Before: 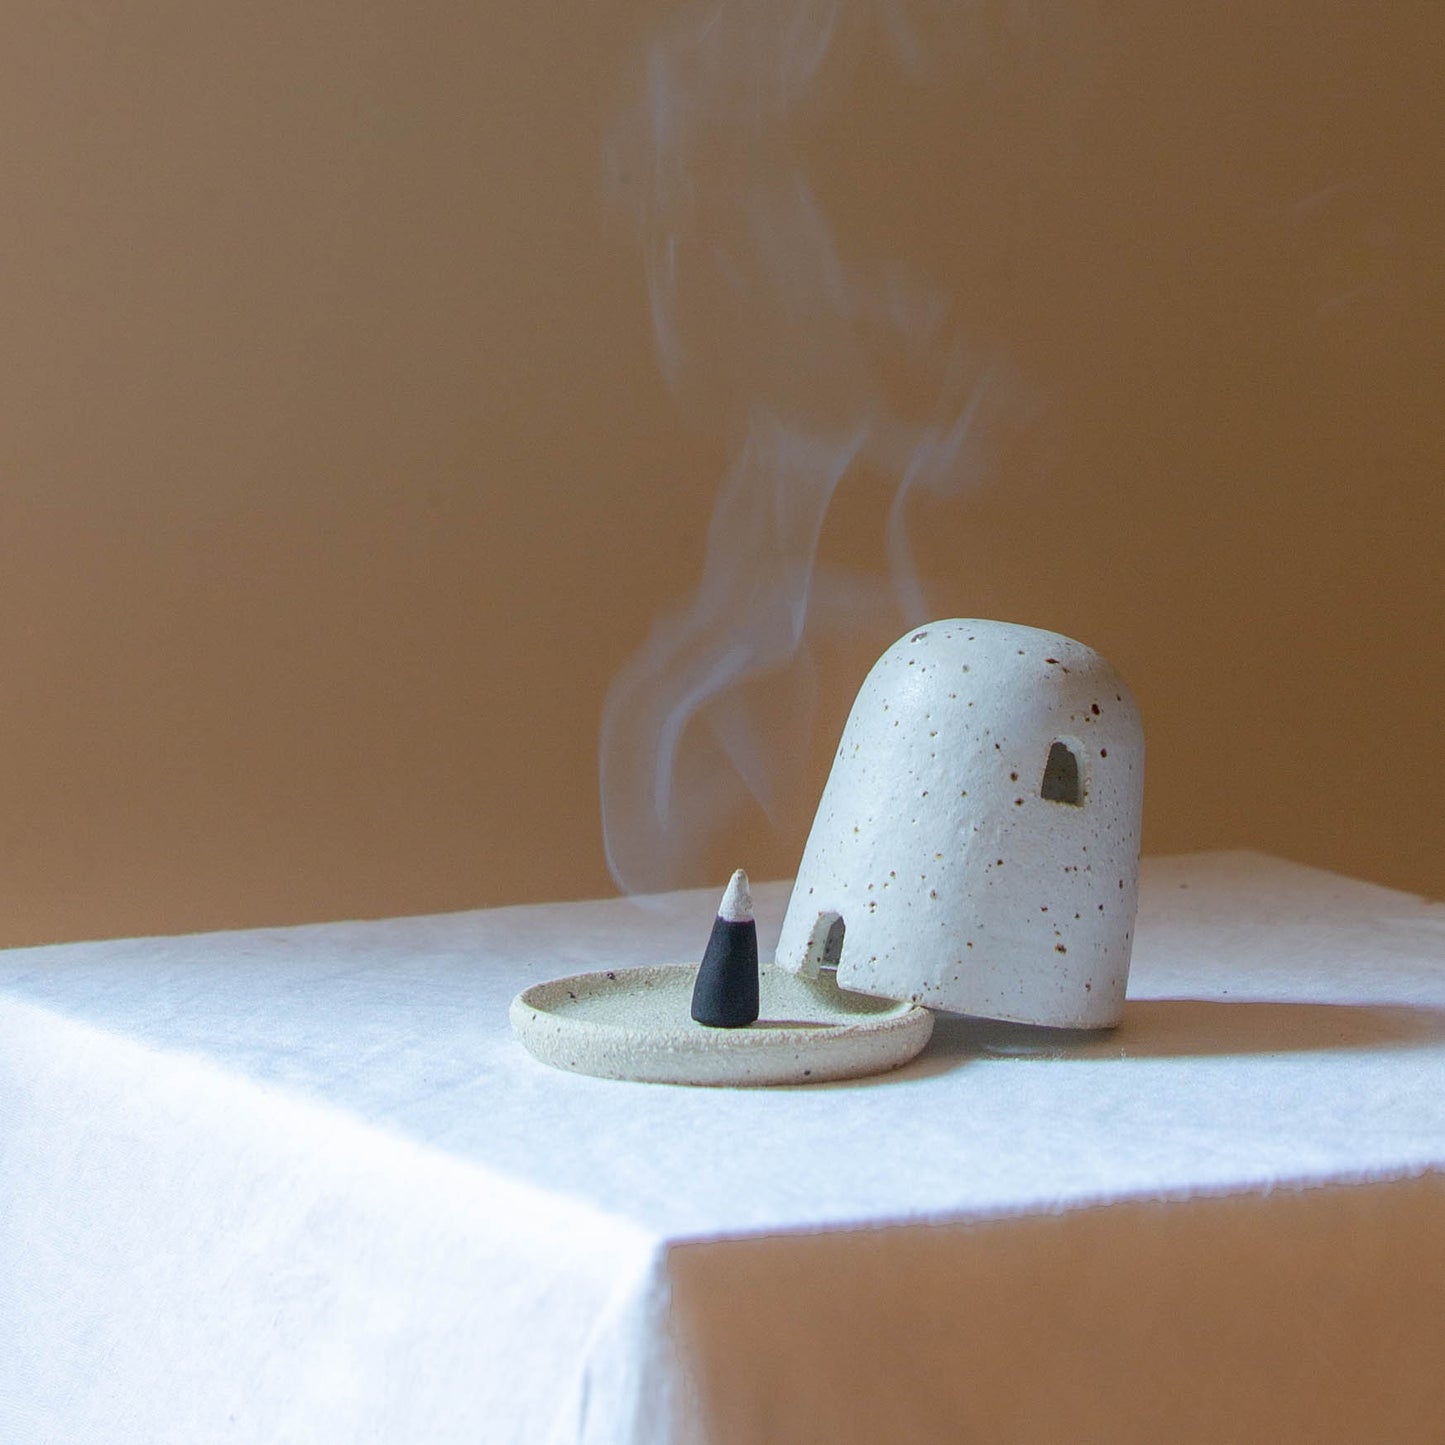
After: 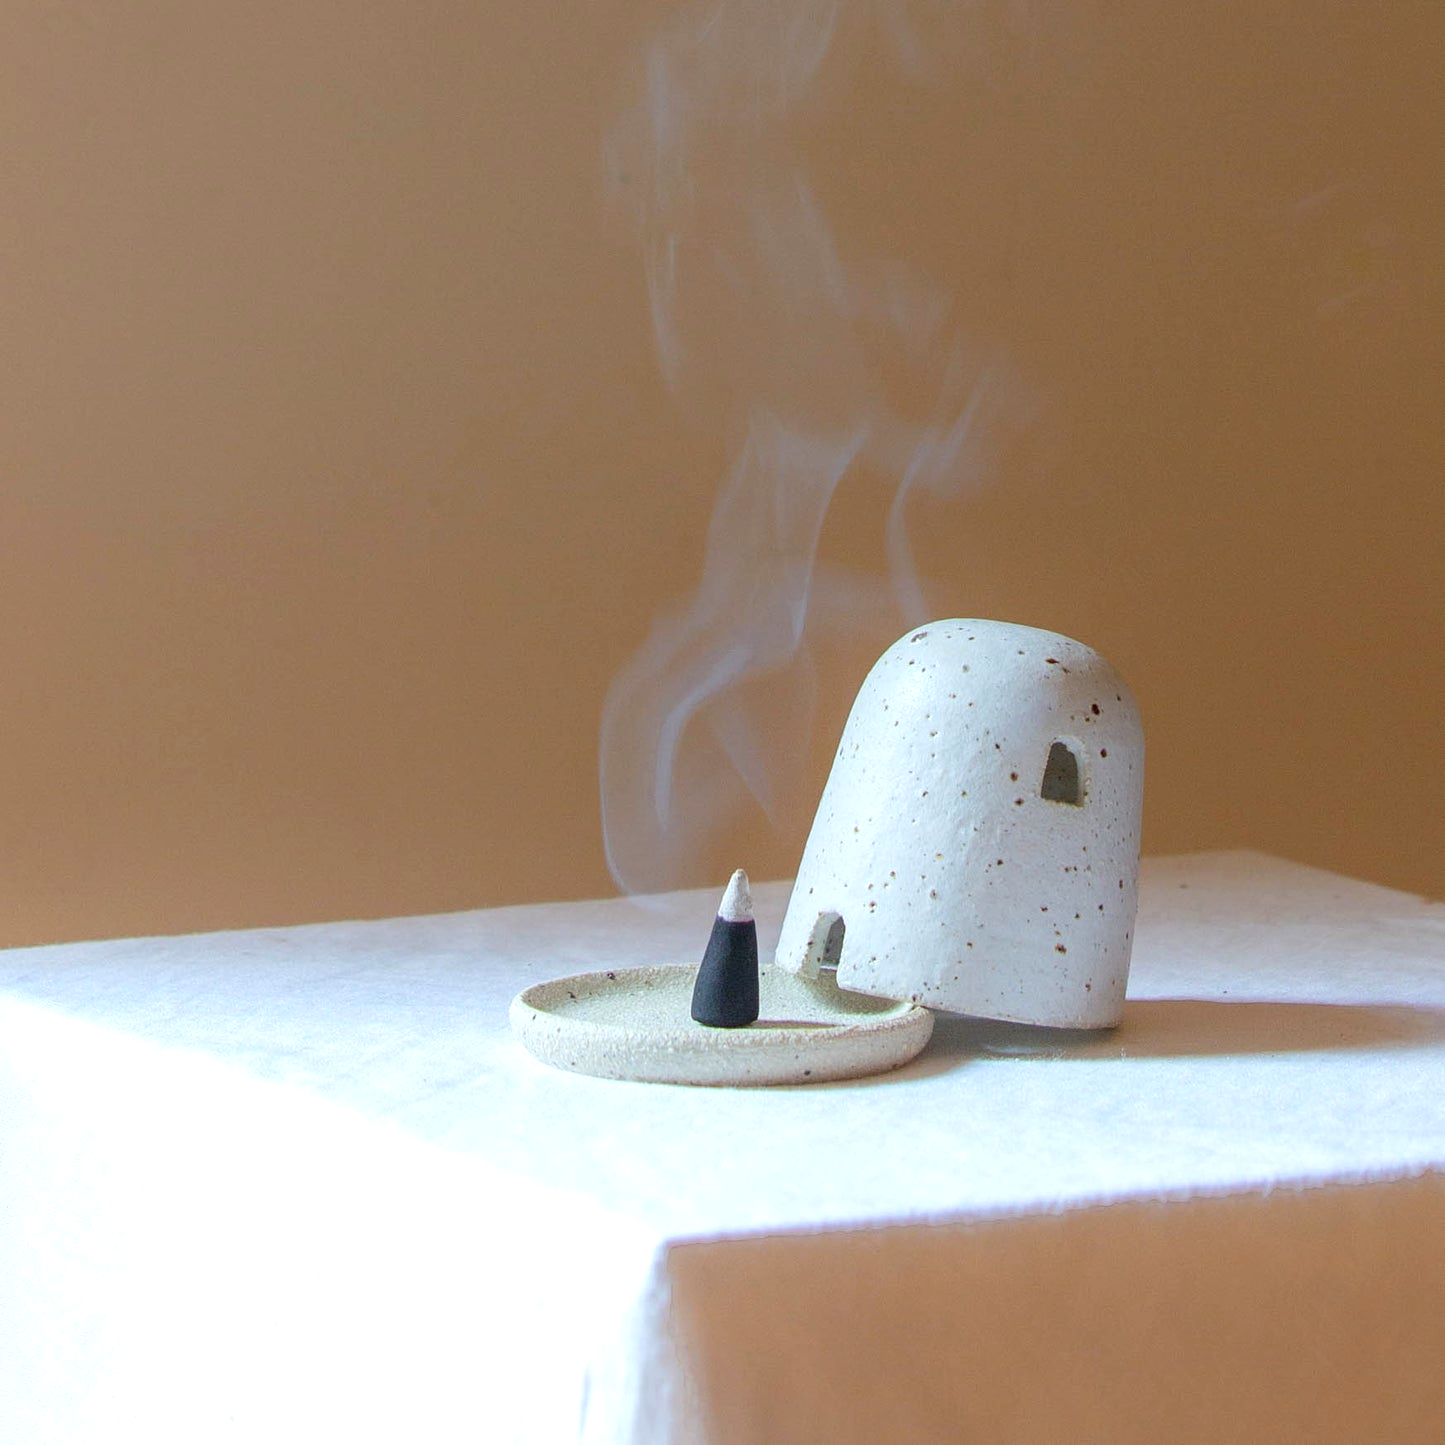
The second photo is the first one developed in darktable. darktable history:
levels: levels [0.018, 0.493, 1]
exposure: exposure 0.353 EV, compensate highlight preservation false
